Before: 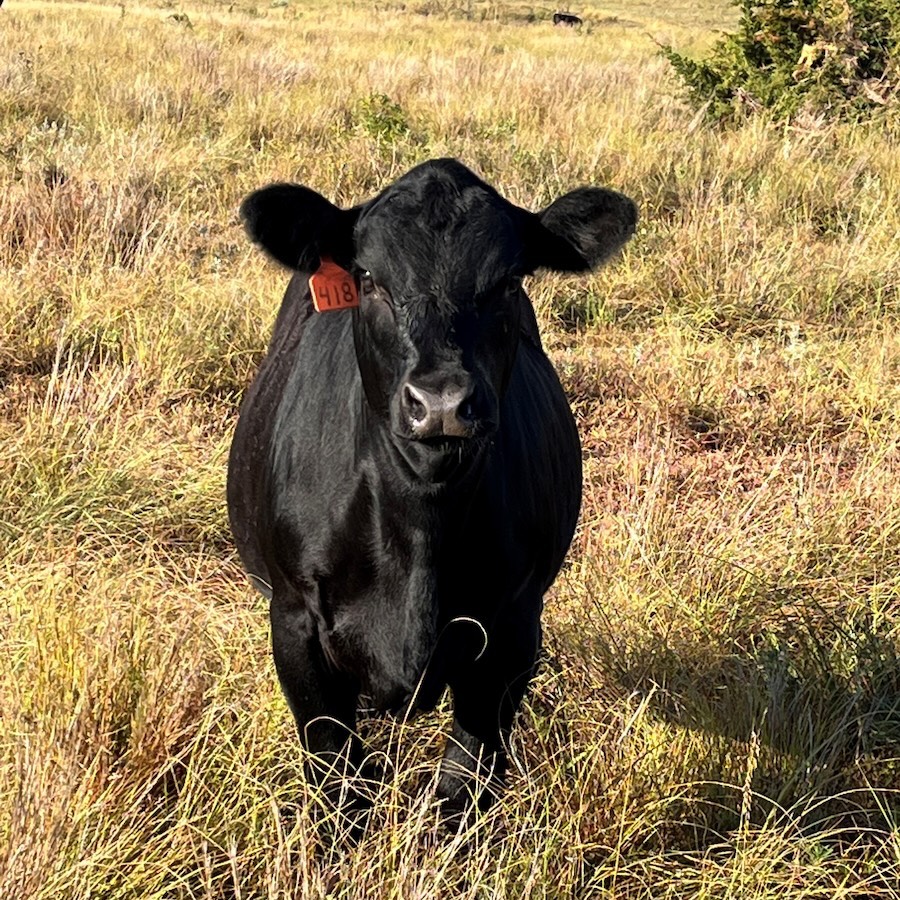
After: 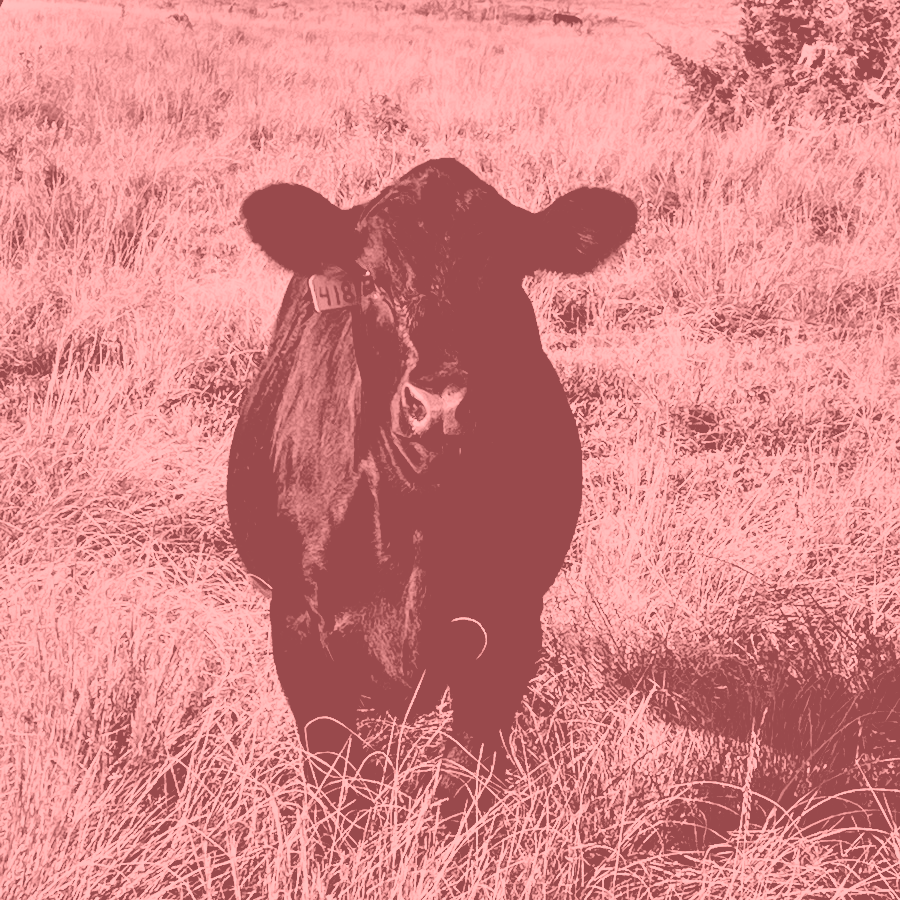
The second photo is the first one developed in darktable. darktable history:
colorize: saturation 51%, source mix 50.67%, lightness 50.67%
filmic rgb: black relative exposure -2.85 EV, white relative exposure 4.56 EV, hardness 1.77, contrast 1.25, preserve chrominance no, color science v5 (2021)
shadows and highlights: shadows 20.91, highlights -82.73, soften with gaussian
tone equalizer: -8 EV -0.417 EV, -7 EV -0.389 EV, -6 EV -0.333 EV, -5 EV -0.222 EV, -3 EV 0.222 EV, -2 EV 0.333 EV, -1 EV 0.389 EV, +0 EV 0.417 EV, edges refinement/feathering 500, mask exposure compensation -1.57 EV, preserve details no
